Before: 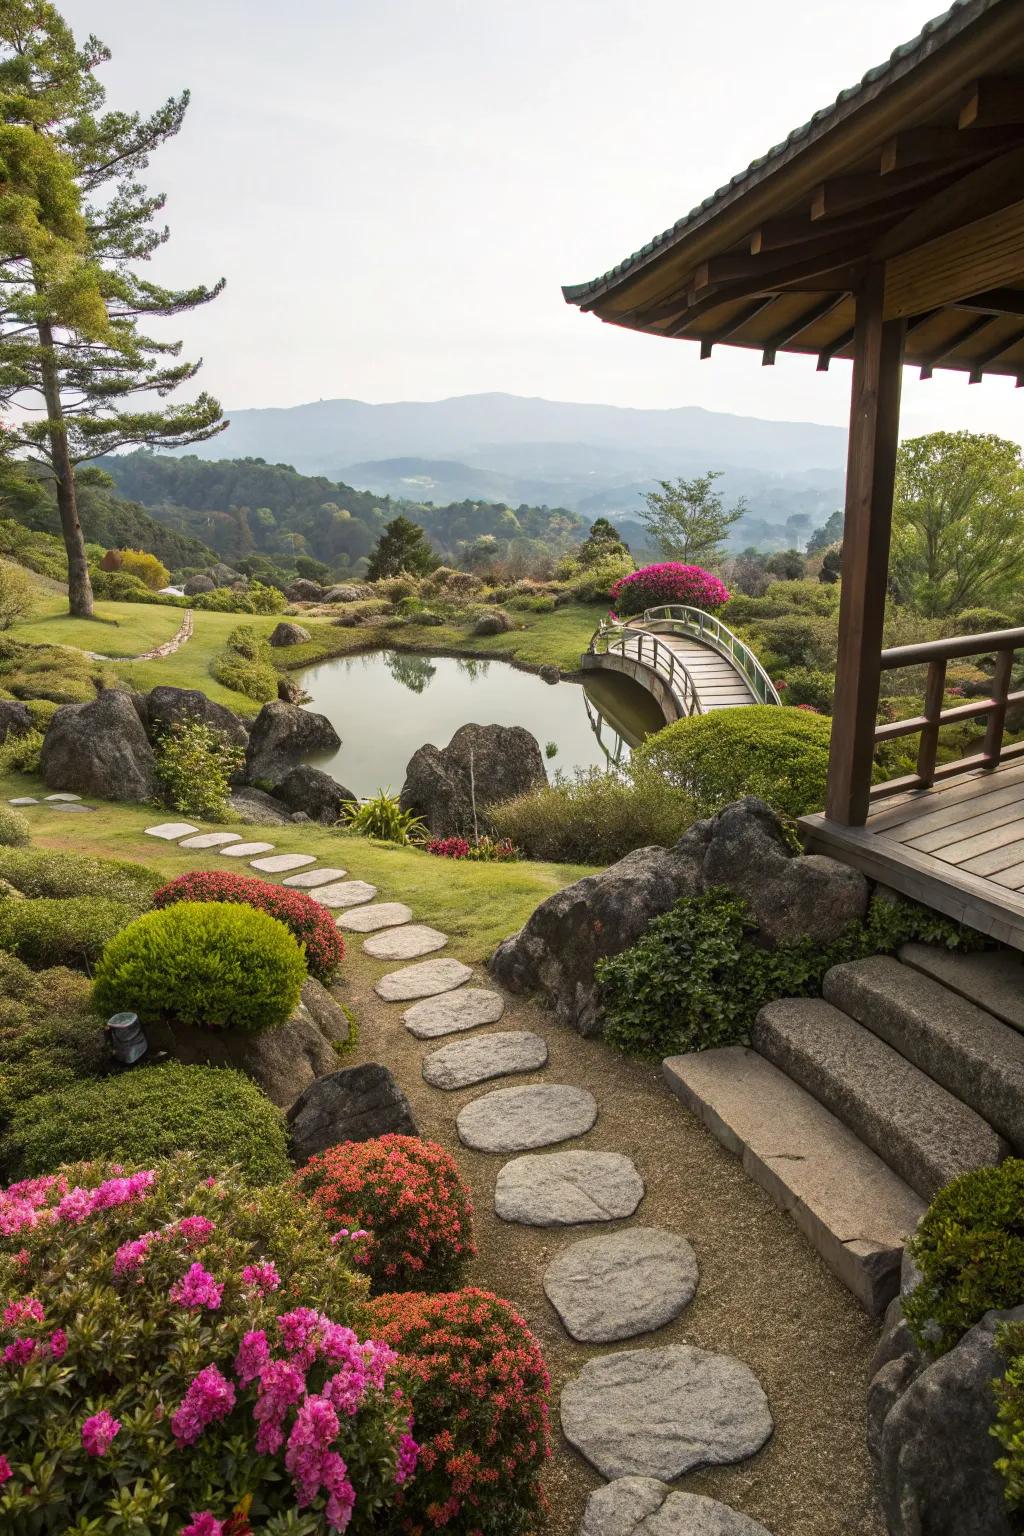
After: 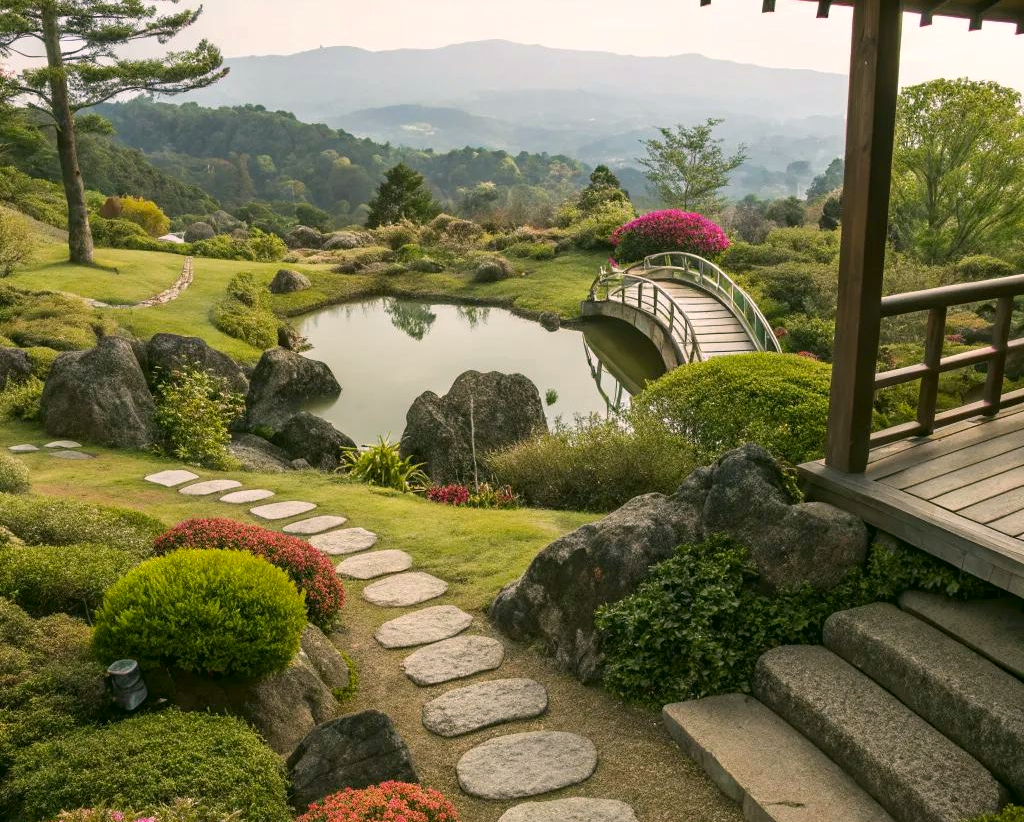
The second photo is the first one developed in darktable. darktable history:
crop and rotate: top 23.043%, bottom 23.437%
color correction: highlights a* 4.02, highlights b* 4.98, shadows a* -7.55, shadows b* 4.98
